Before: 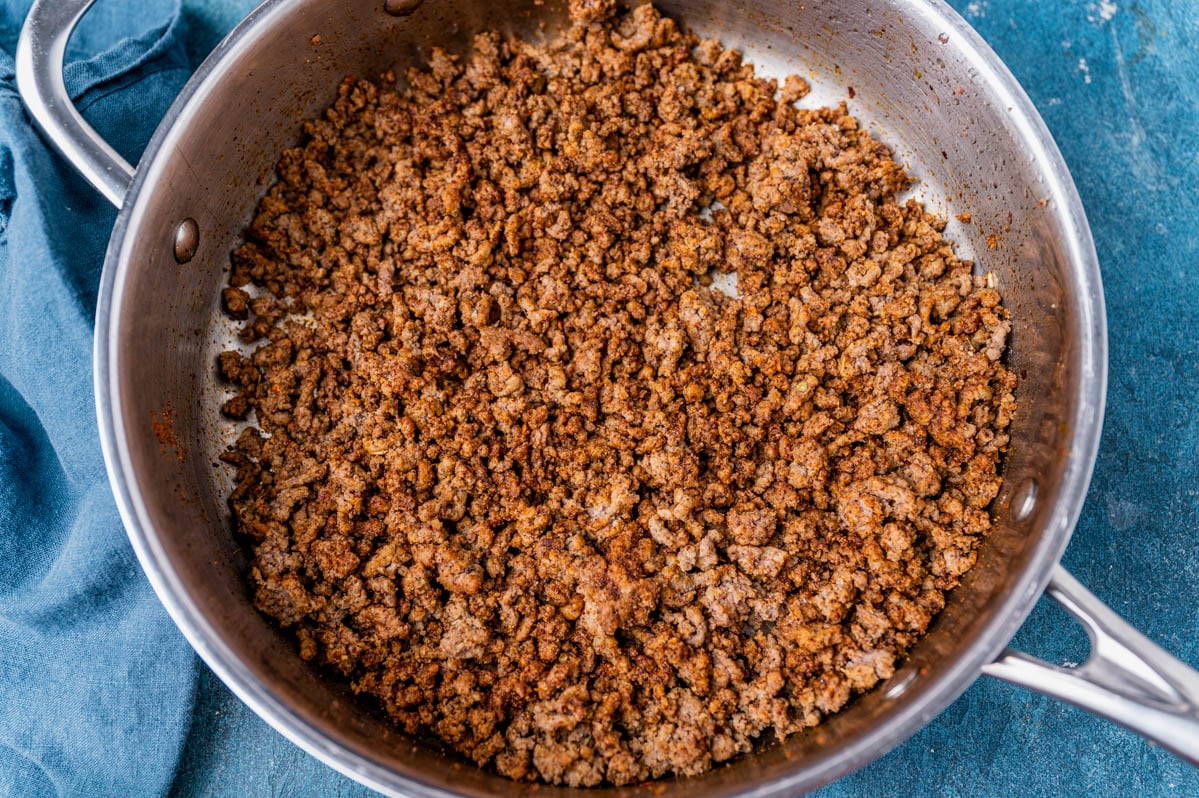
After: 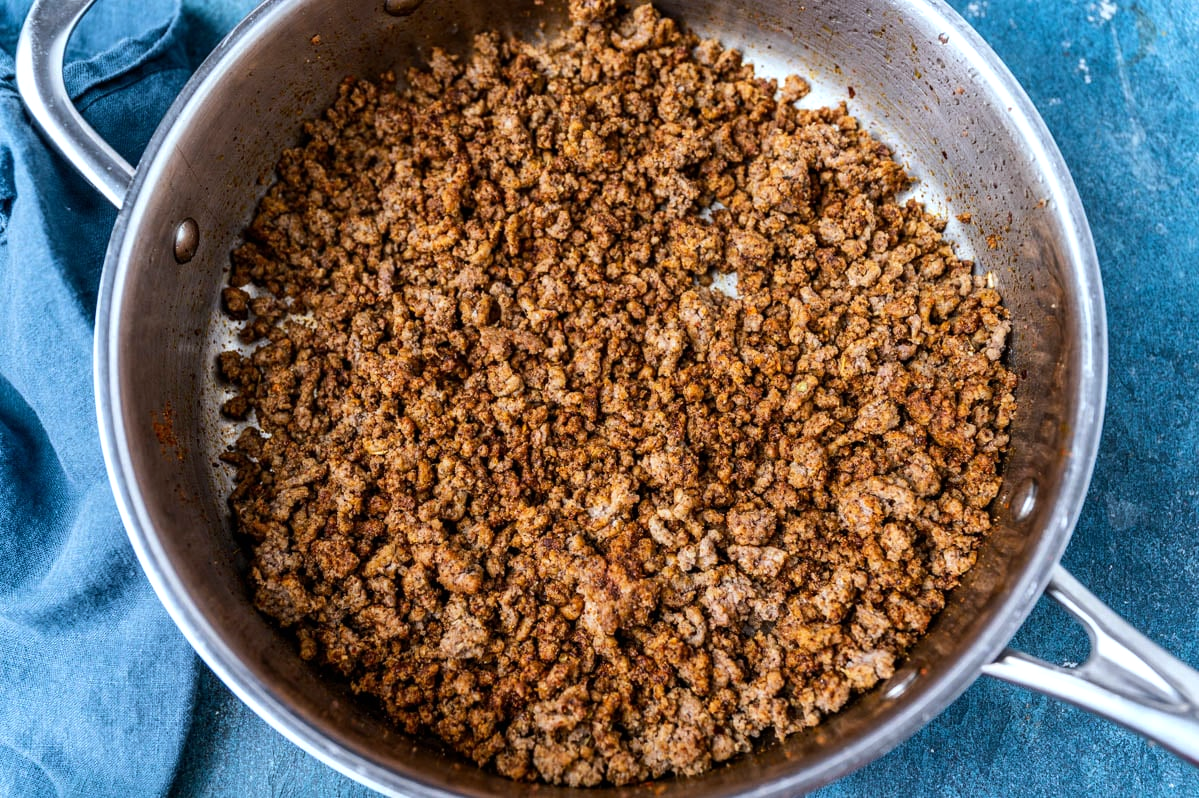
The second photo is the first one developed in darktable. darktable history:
white balance: red 0.925, blue 1.046
rotate and perspective: automatic cropping original format, crop left 0, crop top 0
tone equalizer: -8 EV -0.417 EV, -7 EV -0.389 EV, -6 EV -0.333 EV, -5 EV -0.222 EV, -3 EV 0.222 EV, -2 EV 0.333 EV, -1 EV 0.389 EV, +0 EV 0.417 EV, edges refinement/feathering 500, mask exposure compensation -1.57 EV, preserve details no
